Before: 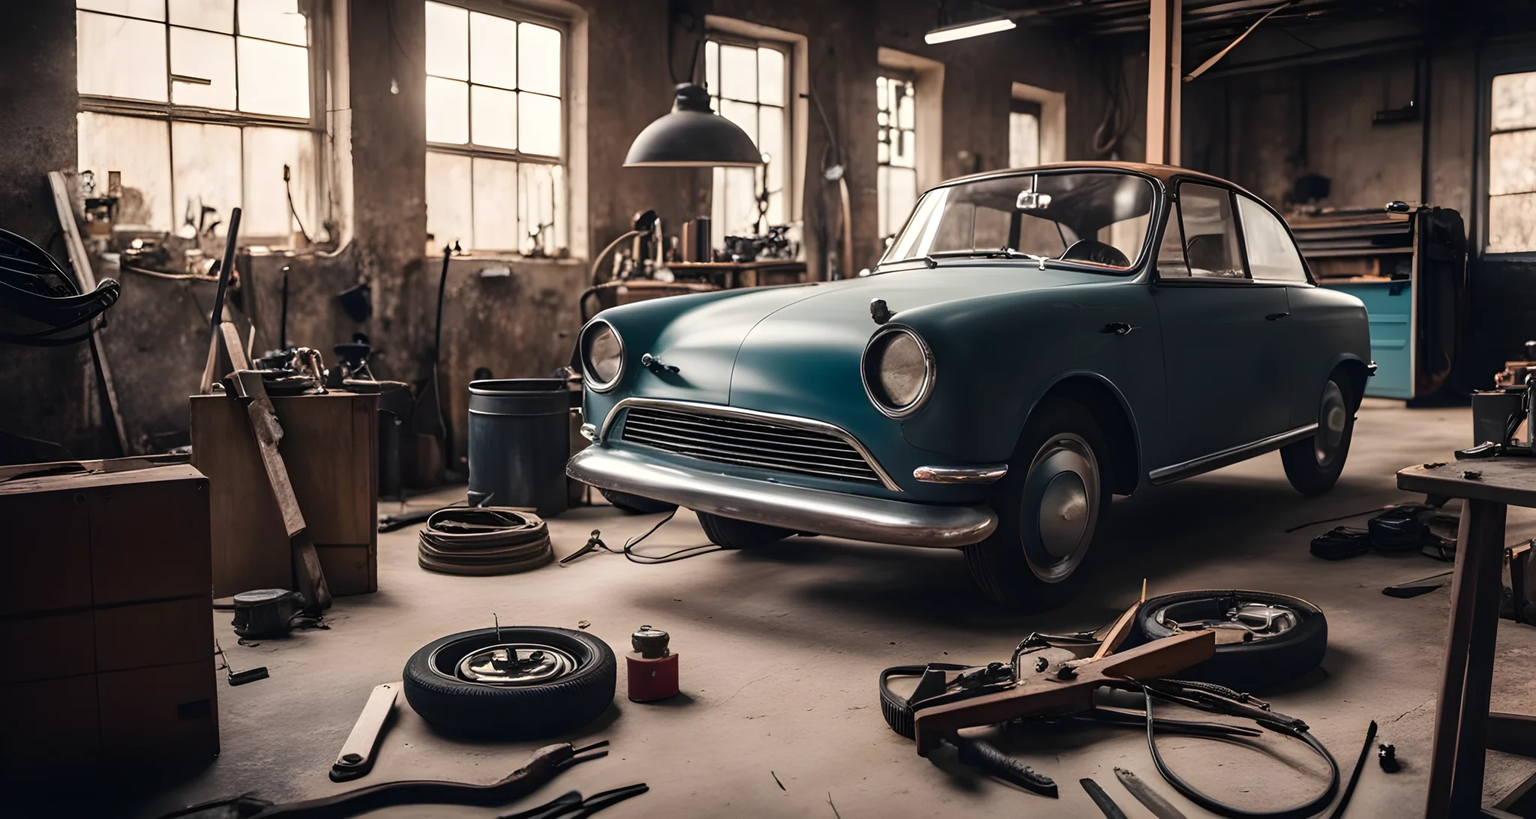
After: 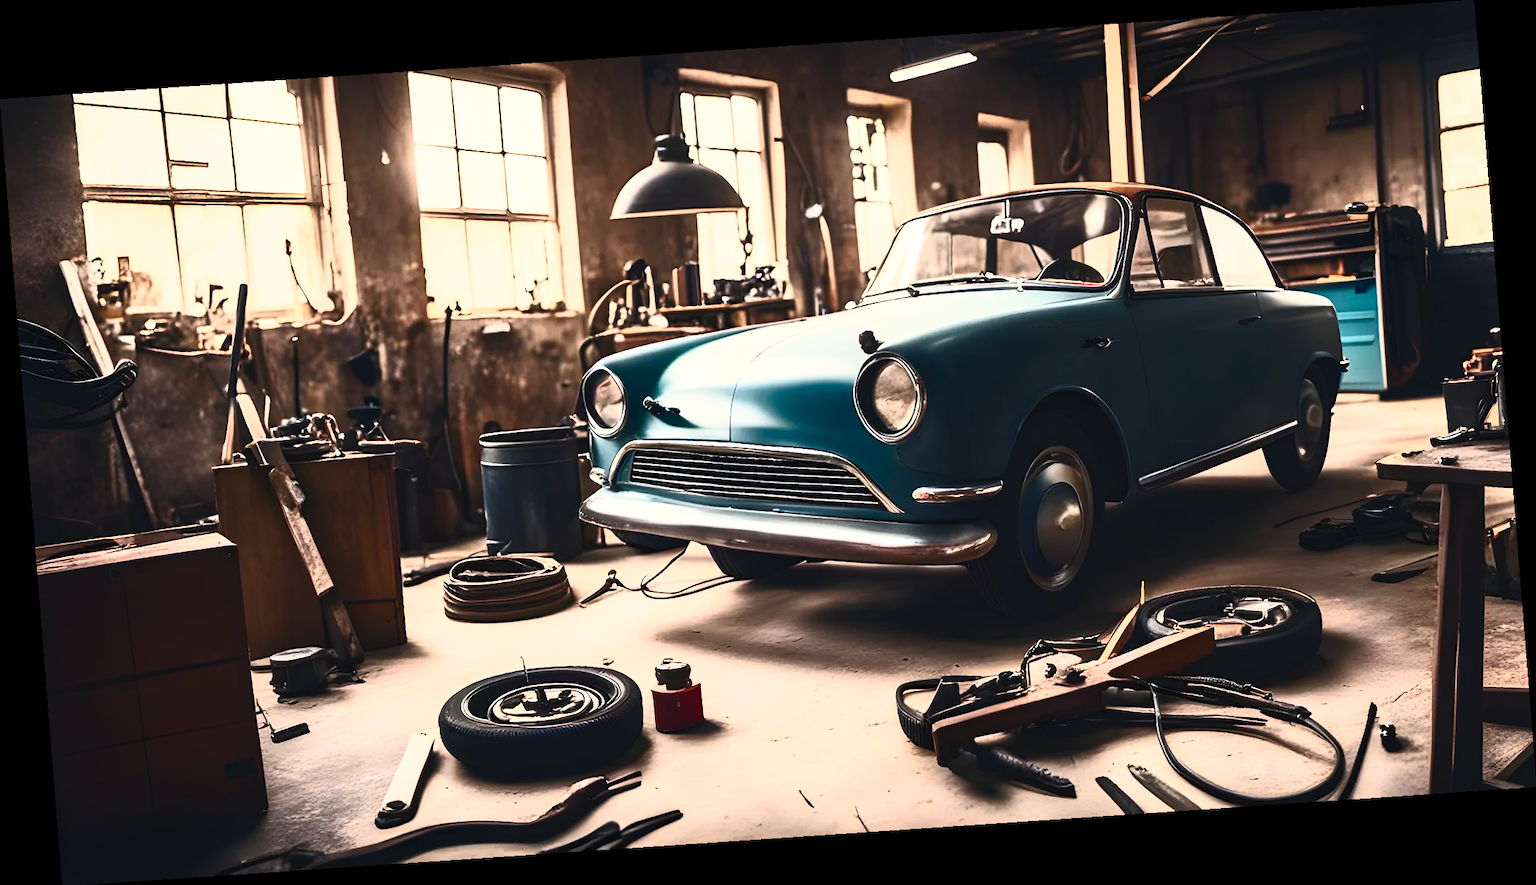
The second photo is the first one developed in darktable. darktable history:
rotate and perspective: rotation -4.2°, shear 0.006, automatic cropping off
contrast brightness saturation: contrast 0.83, brightness 0.59, saturation 0.59
color balance rgb: global vibrance -1%, saturation formula JzAzBz (2021)
